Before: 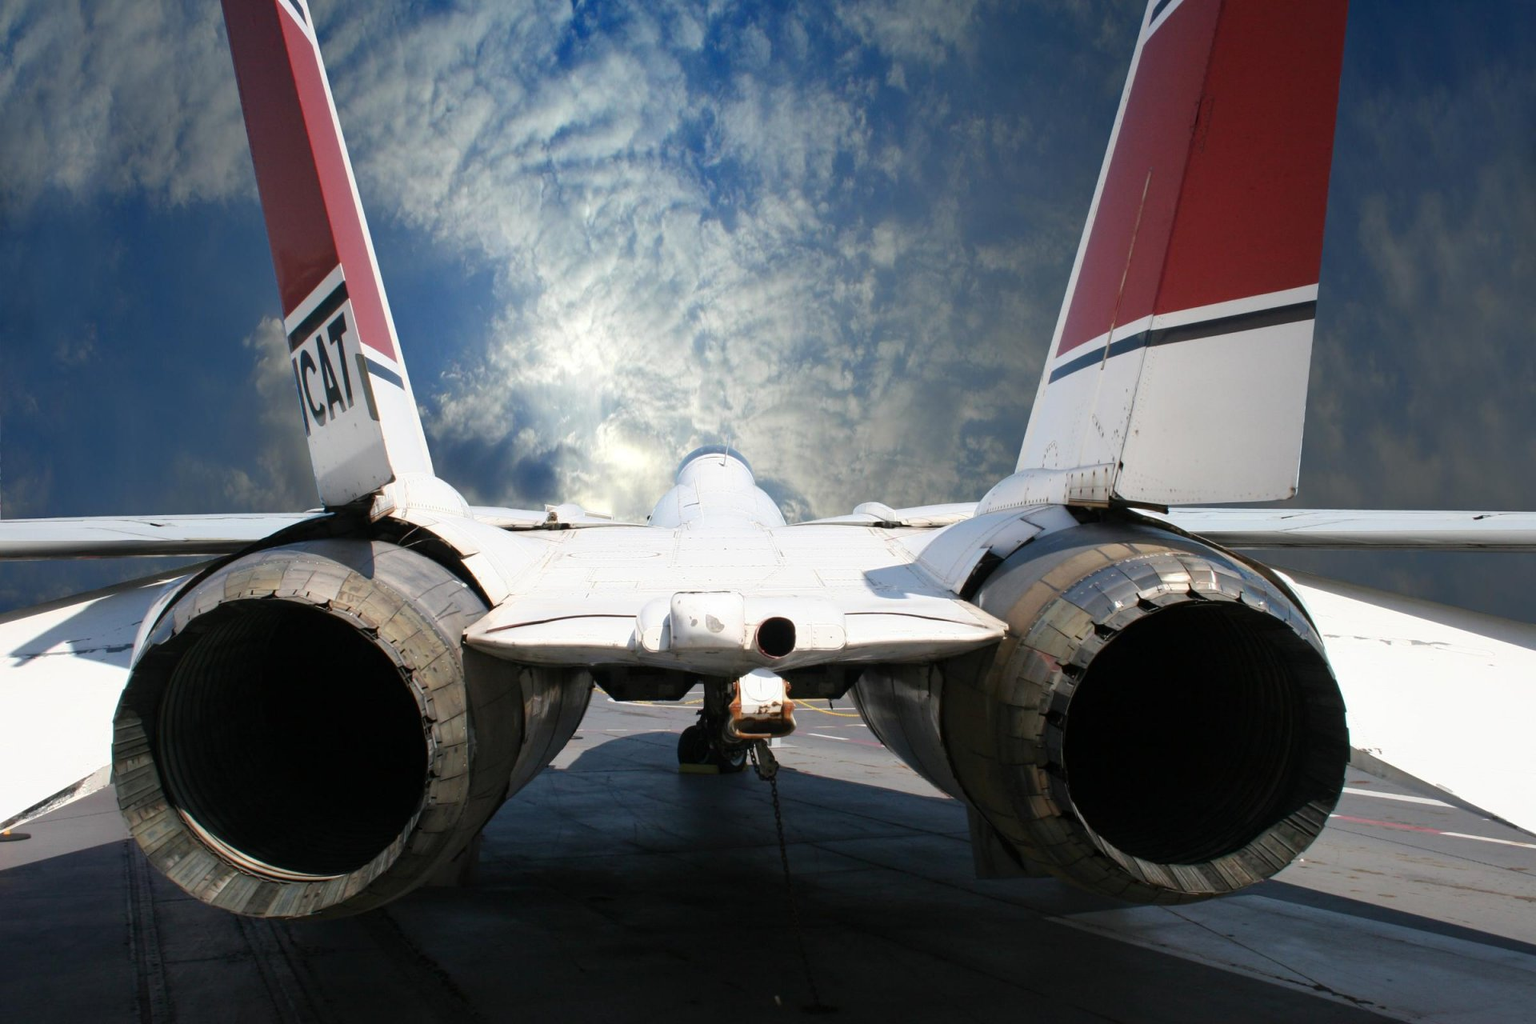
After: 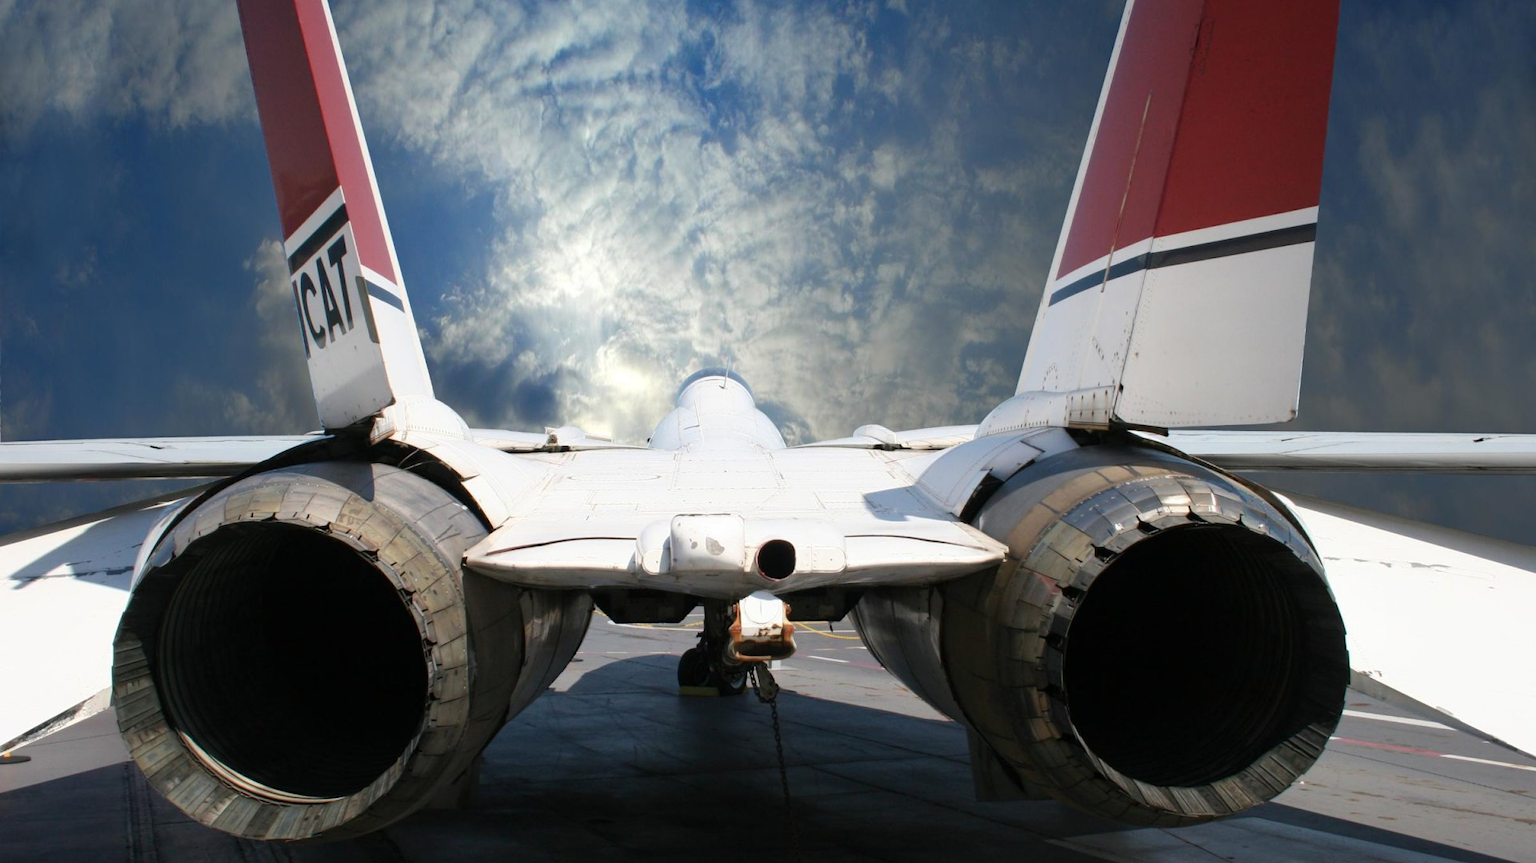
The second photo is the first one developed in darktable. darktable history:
crop: top 7.615%, bottom 8.084%
